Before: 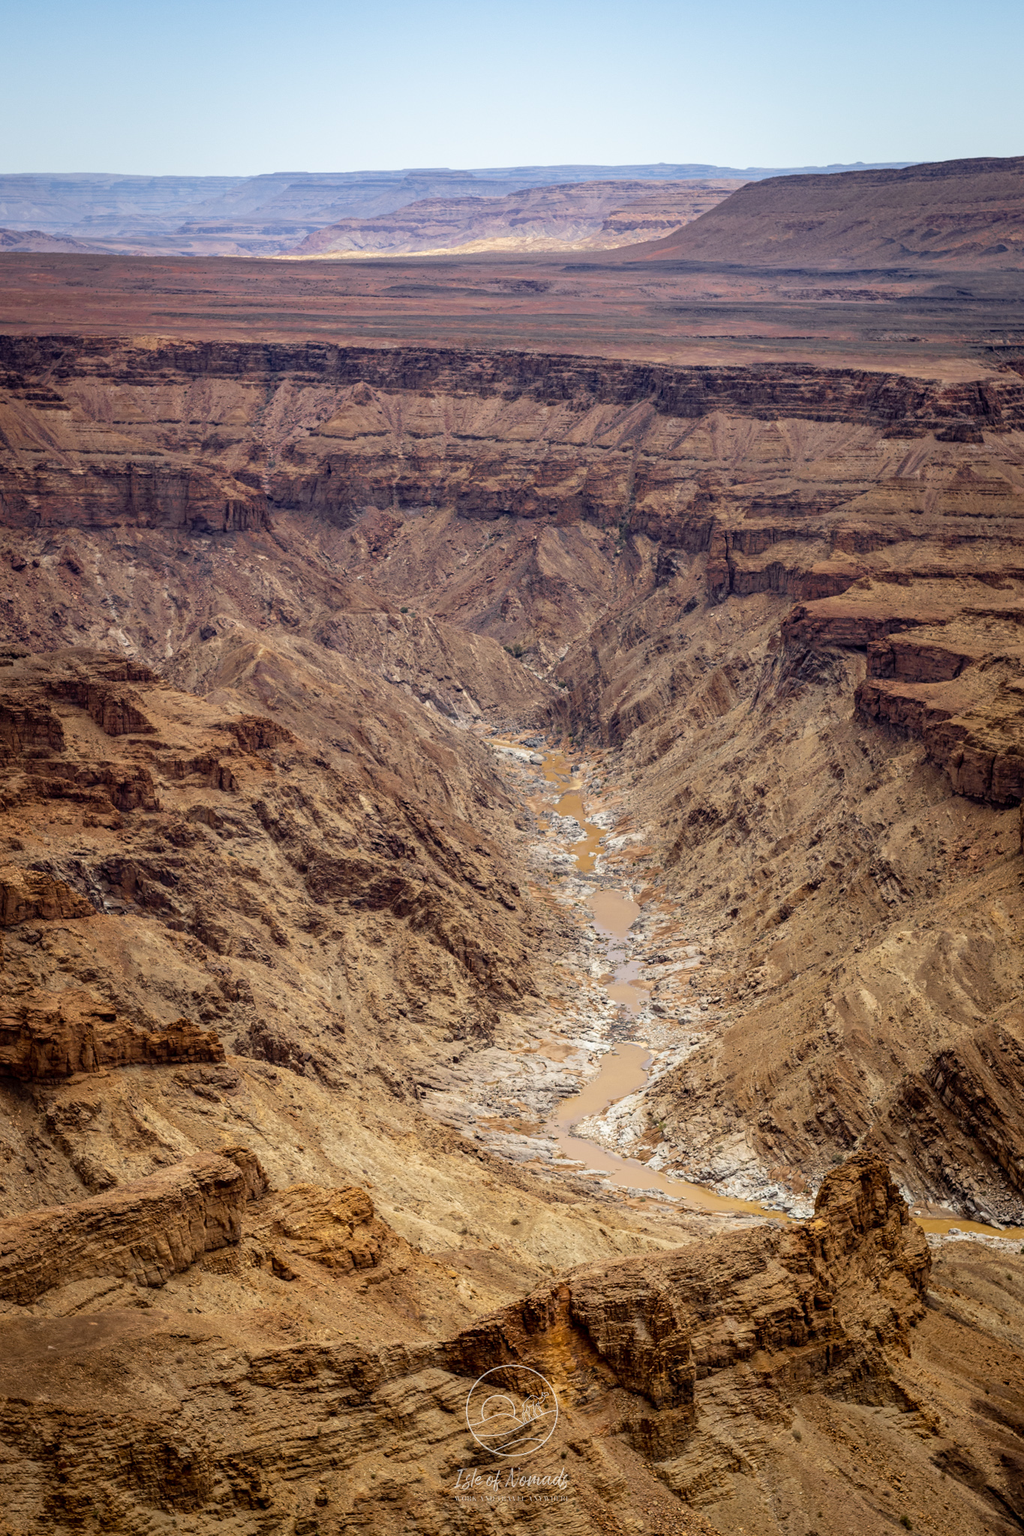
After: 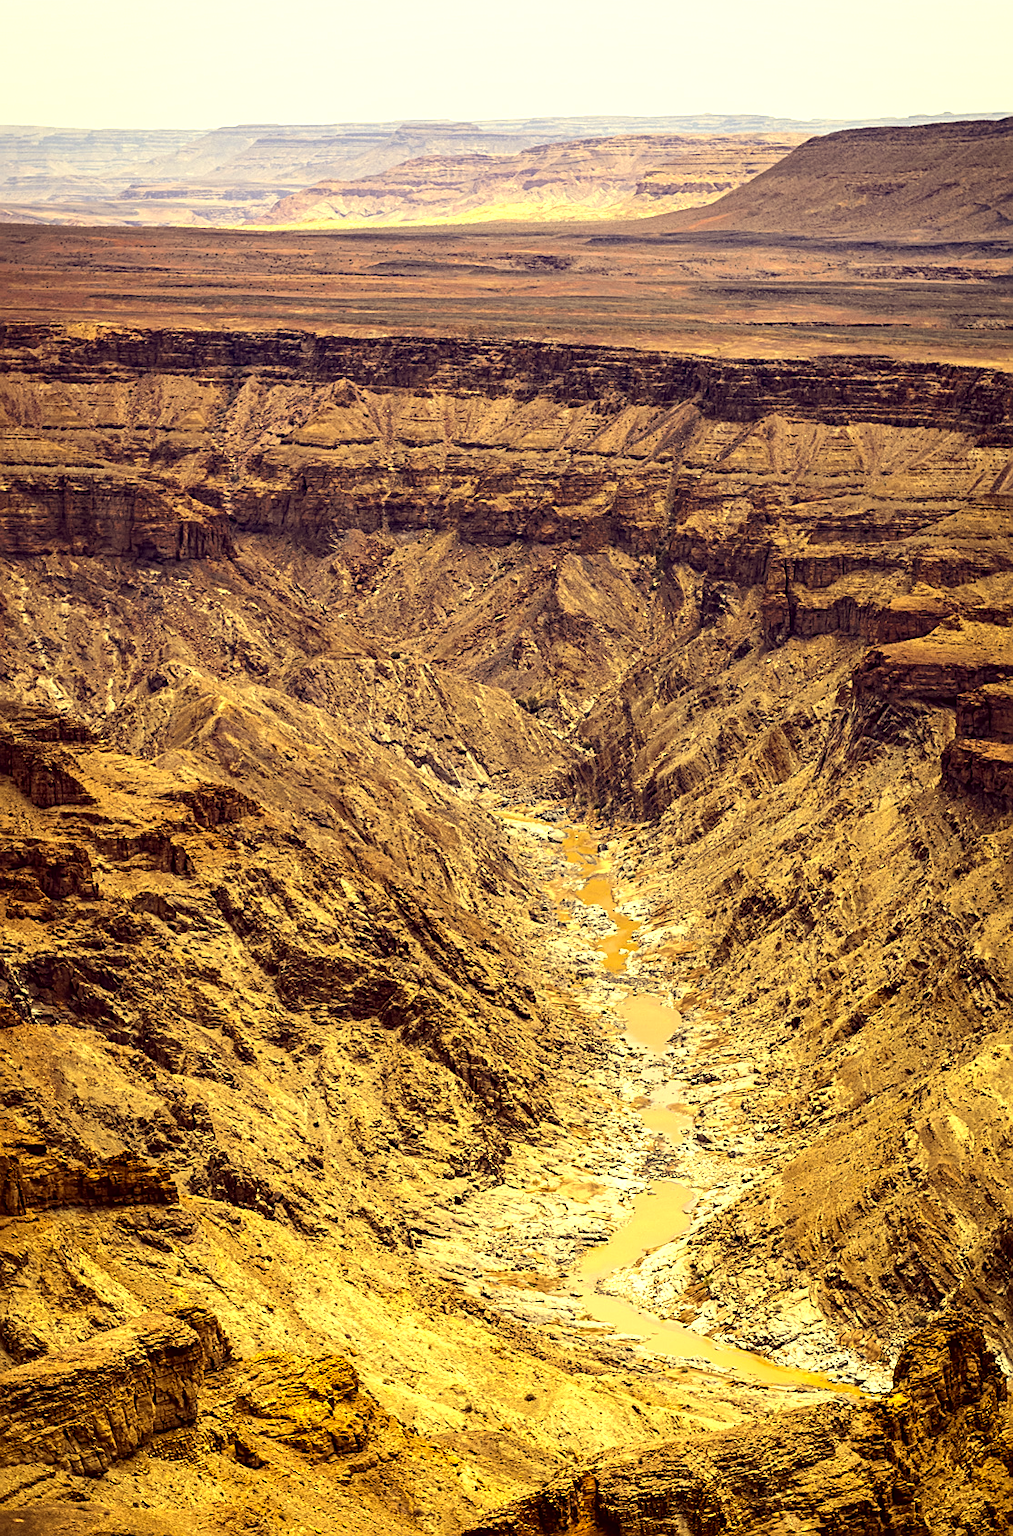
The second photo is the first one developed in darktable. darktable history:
sharpen: on, module defaults
crop and rotate: left 7.634%, top 4.588%, right 10.615%, bottom 12.934%
tone equalizer: -8 EV -1.09 EV, -7 EV -1.05 EV, -6 EV -0.835 EV, -5 EV -0.585 EV, -3 EV 0.595 EV, -2 EV 0.857 EV, -1 EV 0.998 EV, +0 EV 1.06 EV, edges refinement/feathering 500, mask exposure compensation -1.57 EV, preserve details no
color correction: highlights a* -0.448, highlights b* 39.92, shadows a* 9.73, shadows b* -0.796
